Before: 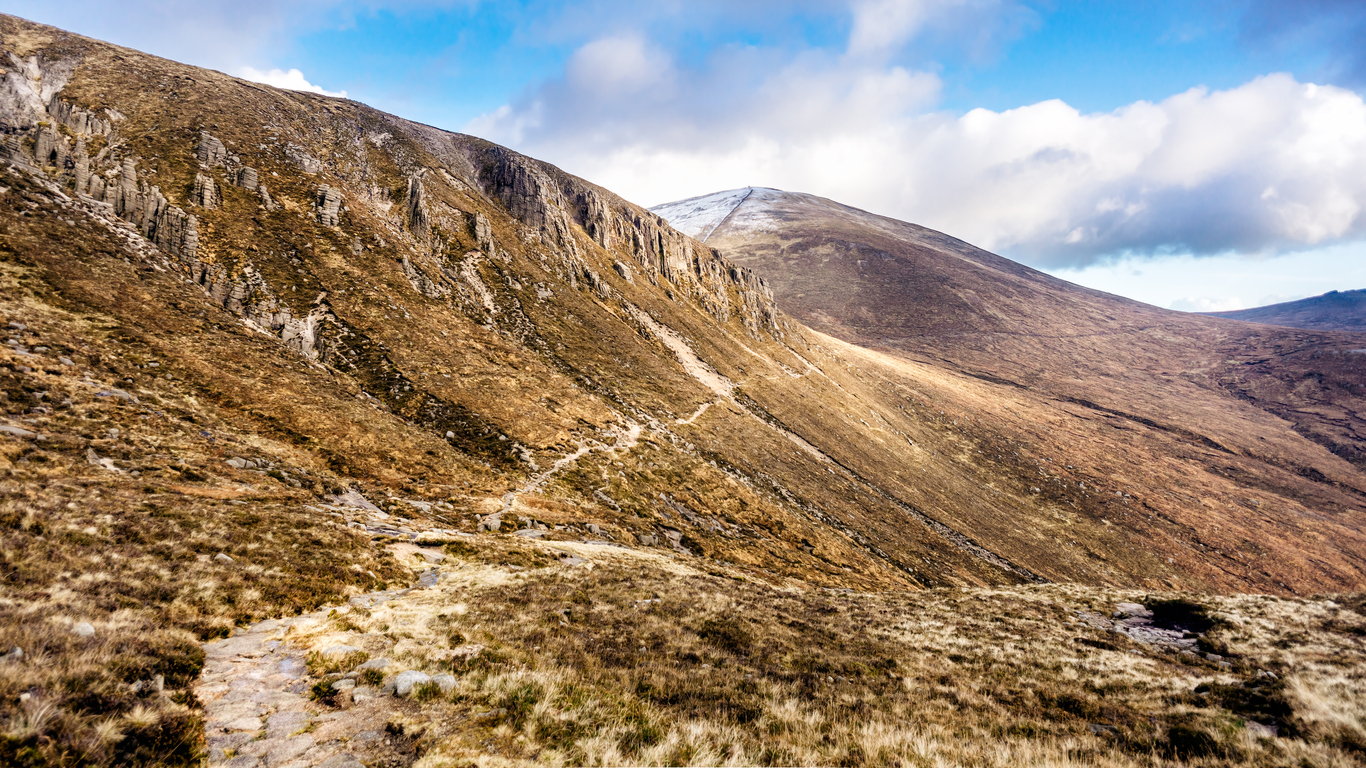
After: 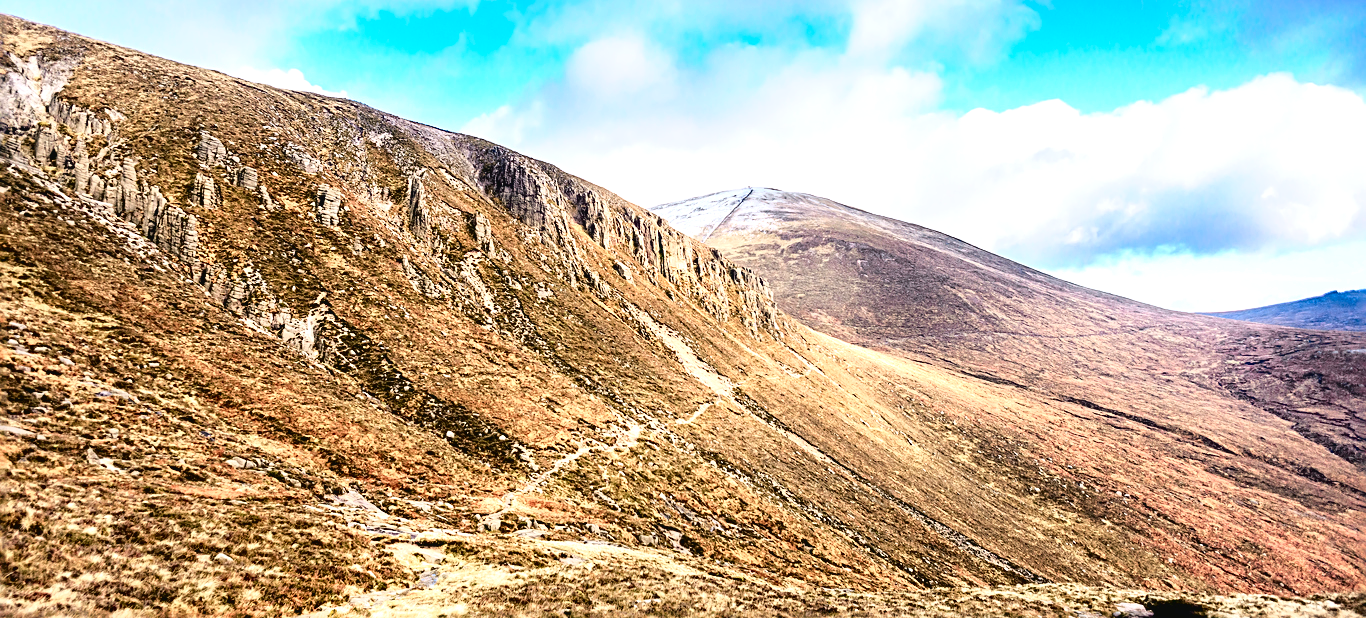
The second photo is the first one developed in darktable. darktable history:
crop: bottom 19.528%
exposure: exposure 0.575 EV, compensate highlight preservation false
color correction: highlights a* -0.136, highlights b* -5.9, shadows a* -0.137, shadows b* -0.13
sharpen: radius 2.534, amount 0.618
tone curve: curves: ch0 [(0.003, 0.029) (0.037, 0.036) (0.149, 0.117) (0.297, 0.318) (0.422, 0.474) (0.531, 0.6) (0.743, 0.809) (0.889, 0.941) (1, 0.98)]; ch1 [(0, 0) (0.305, 0.325) (0.453, 0.437) (0.482, 0.479) (0.501, 0.5) (0.506, 0.503) (0.564, 0.578) (0.587, 0.625) (0.666, 0.727) (1, 1)]; ch2 [(0, 0) (0.323, 0.277) (0.408, 0.399) (0.45, 0.48) (0.499, 0.502) (0.512, 0.523) (0.57, 0.595) (0.653, 0.671) (0.768, 0.744) (1, 1)], color space Lab, independent channels, preserve colors none
tone equalizer: smoothing diameter 24.97%, edges refinement/feathering 7.04, preserve details guided filter
